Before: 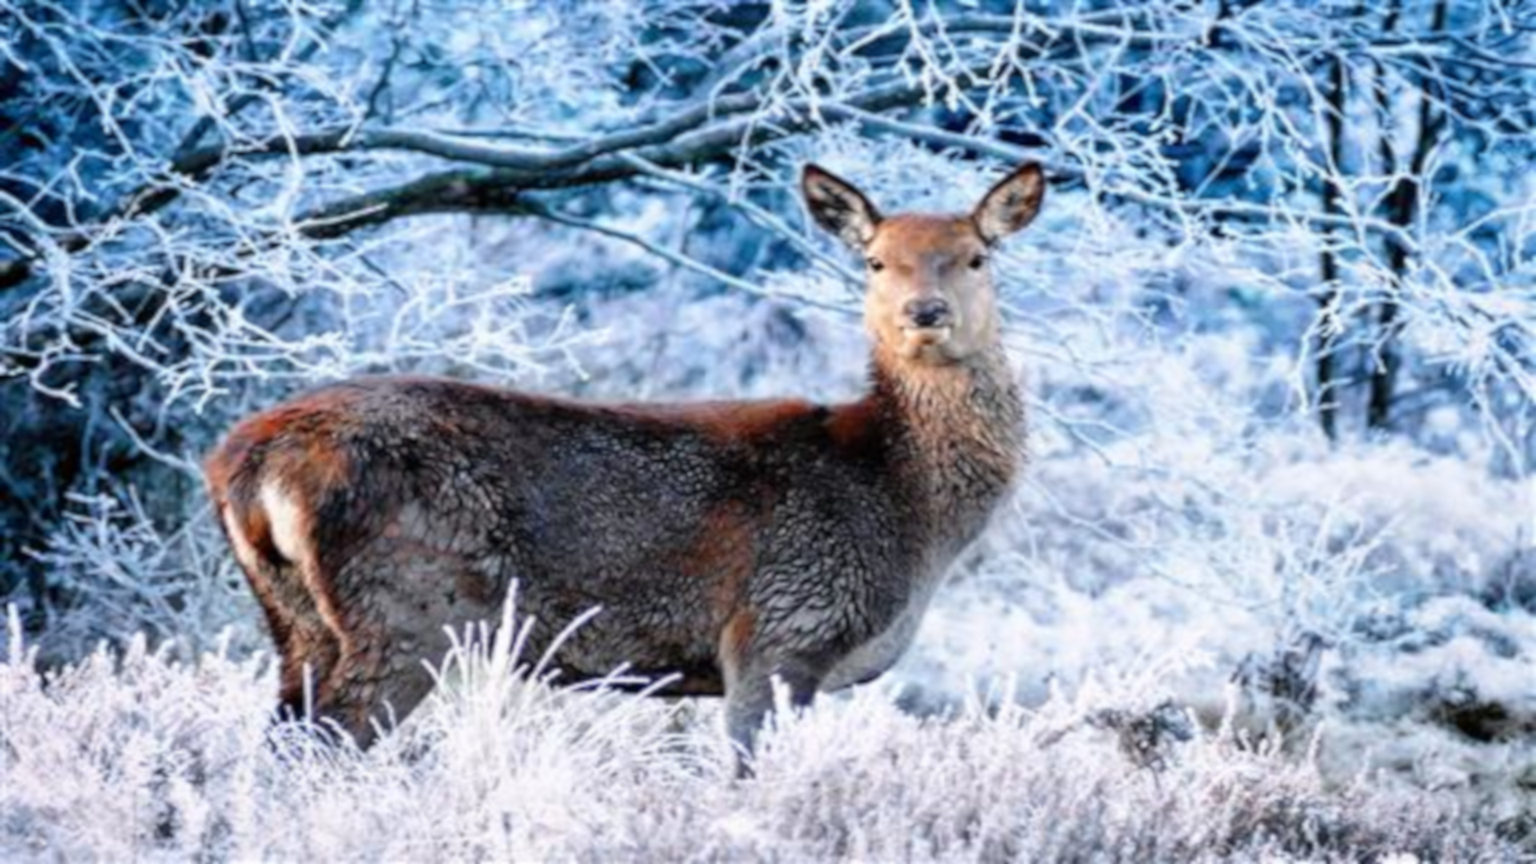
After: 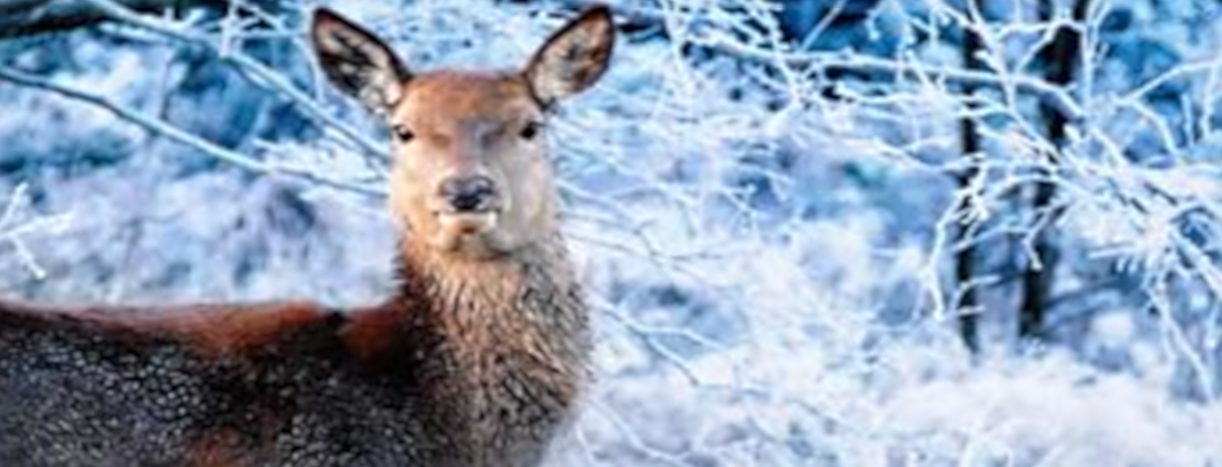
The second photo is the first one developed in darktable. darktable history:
crop: left 36.005%, top 18.293%, right 0.31%, bottom 38.444%
sharpen: radius 3.119
